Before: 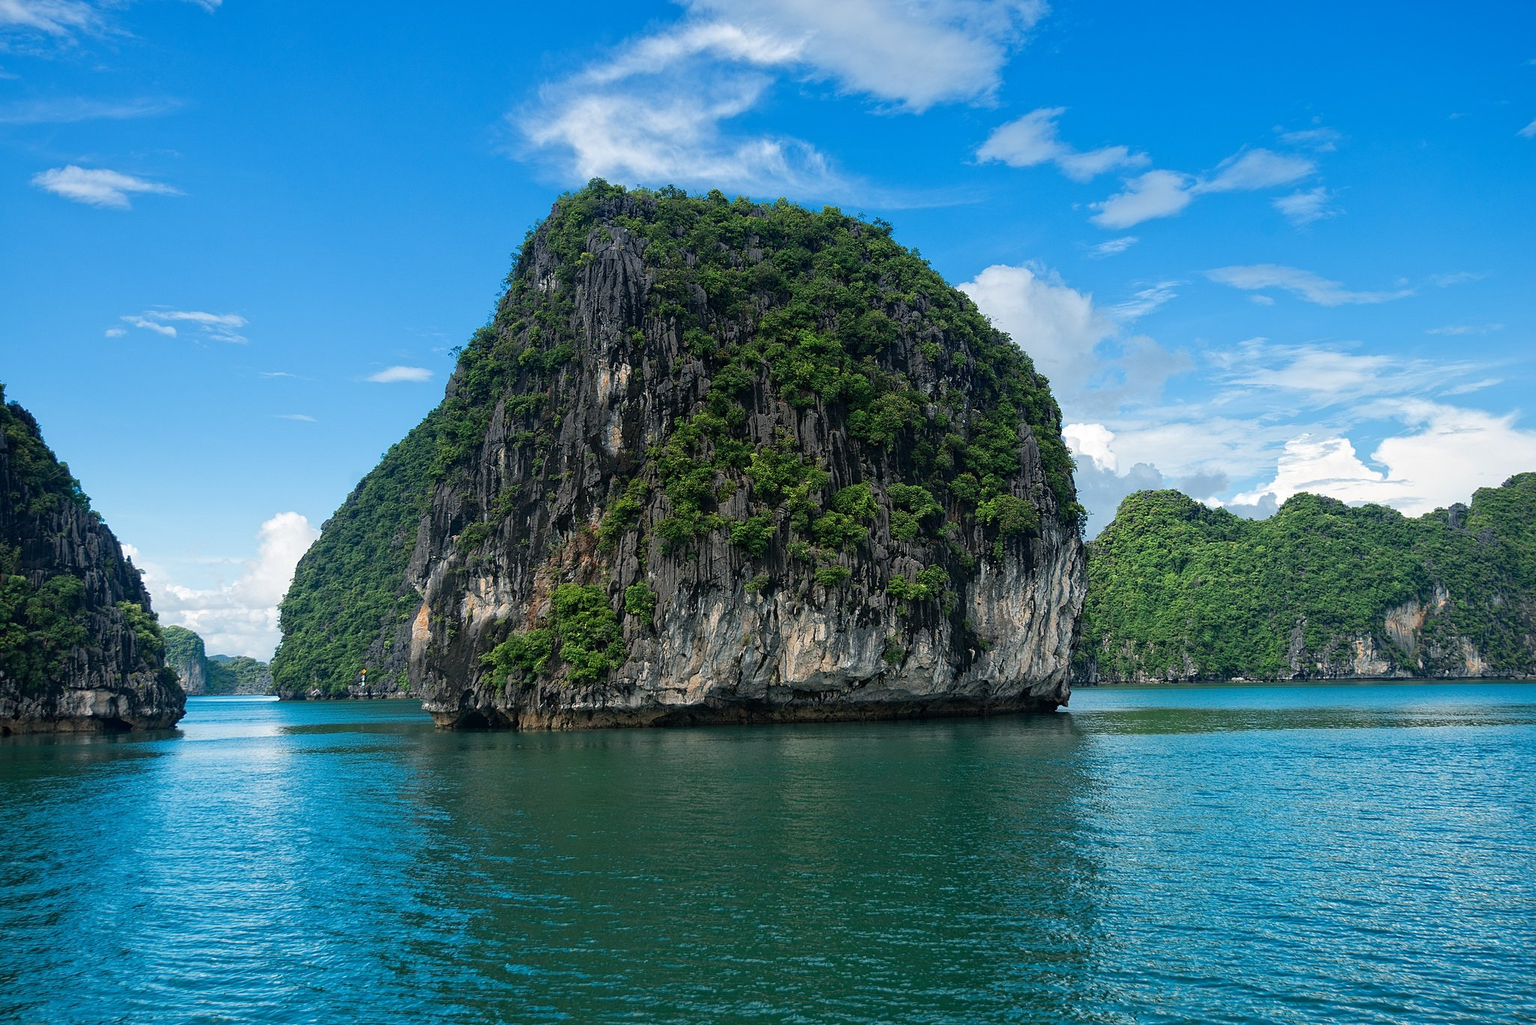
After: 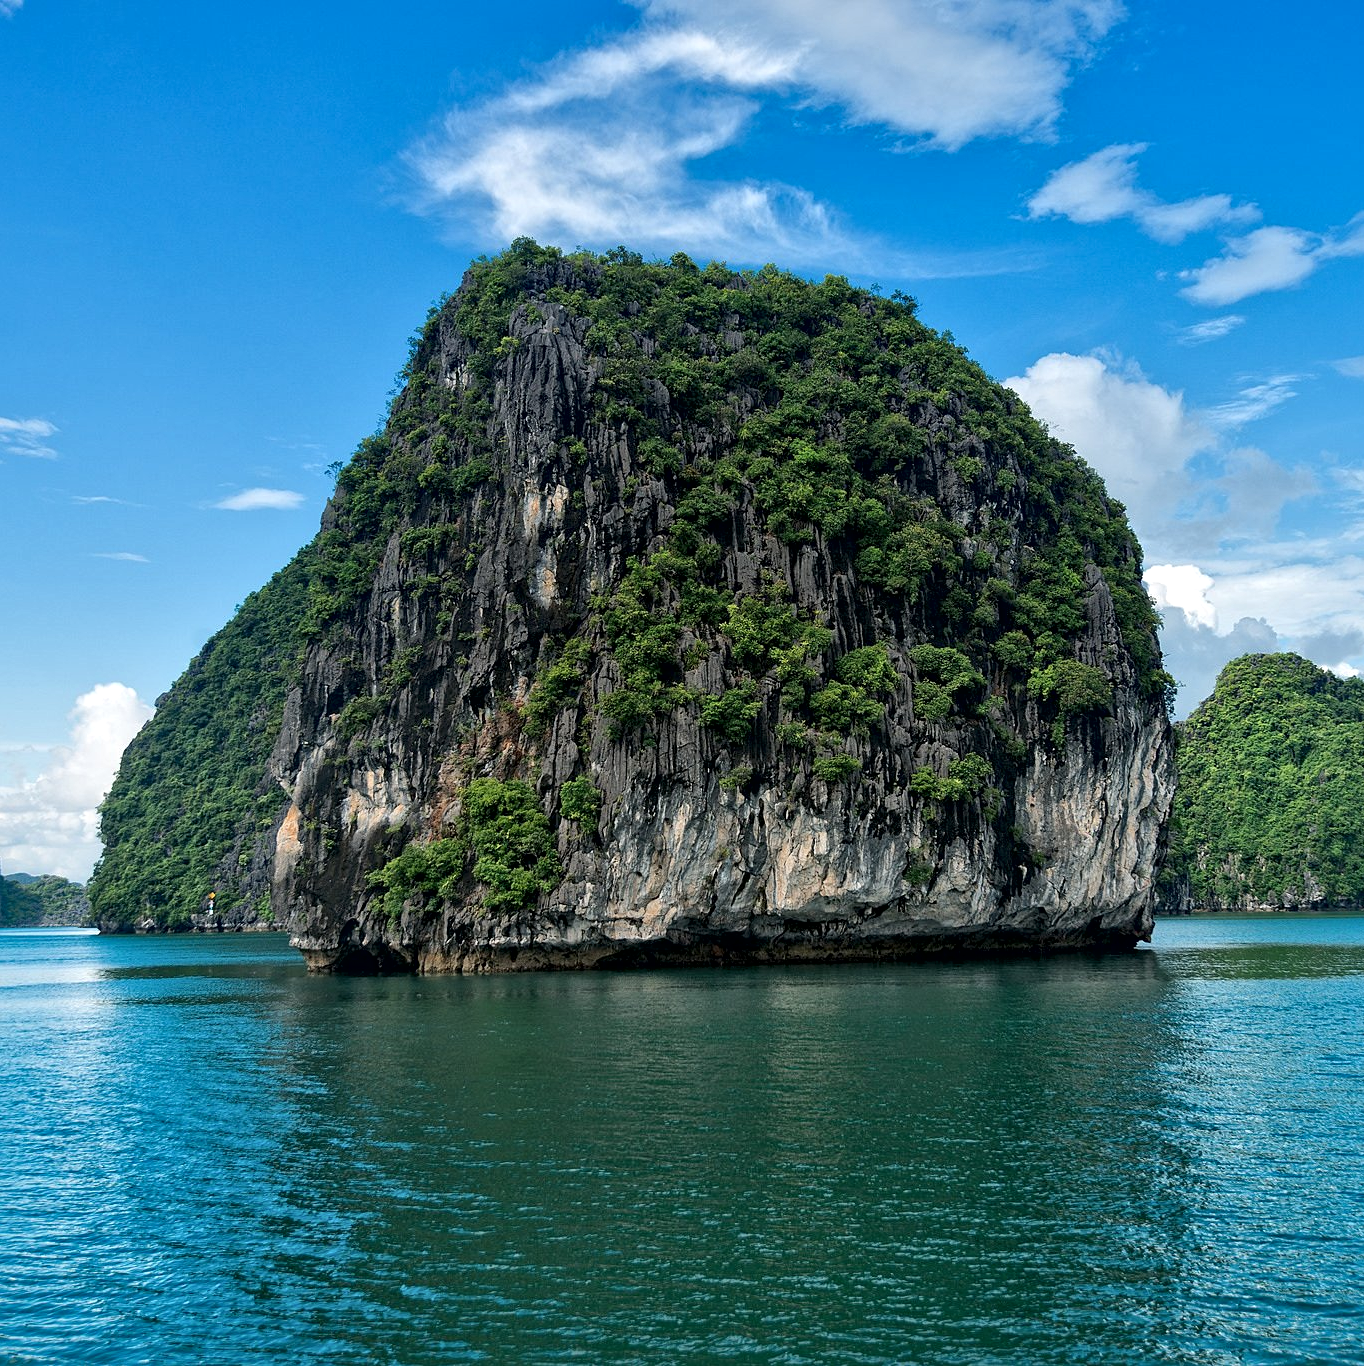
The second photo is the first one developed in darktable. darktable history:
local contrast: mode bilateral grid, contrast 51, coarseness 50, detail 150%, midtone range 0.2
crop and rotate: left 13.331%, right 20.02%
